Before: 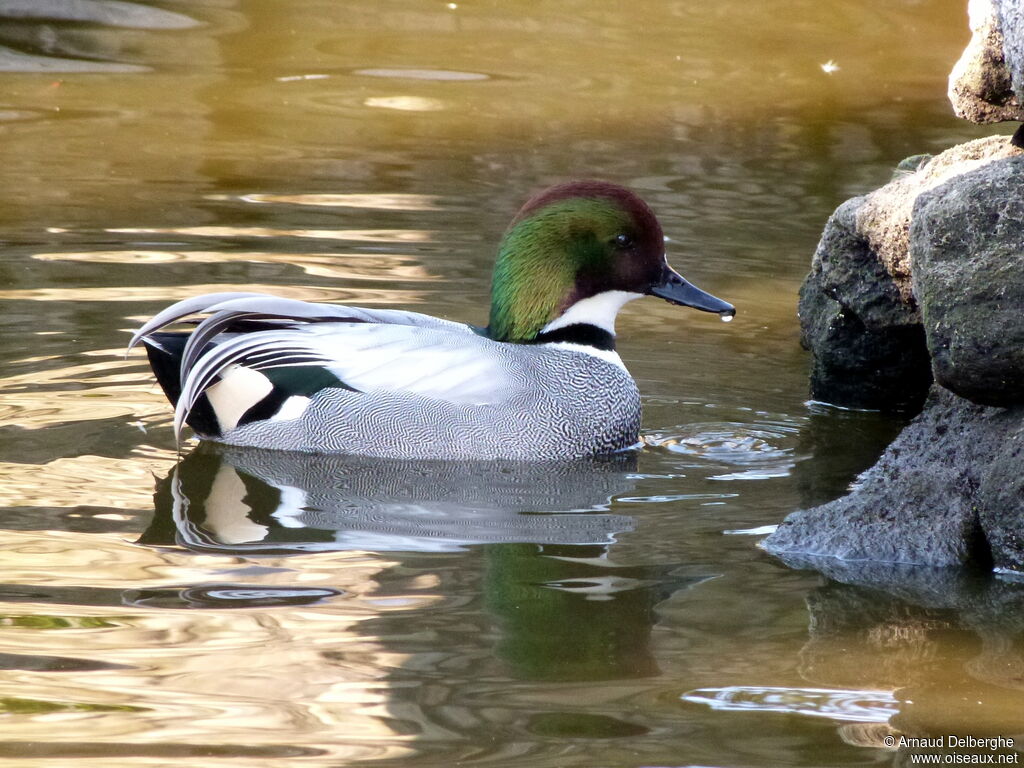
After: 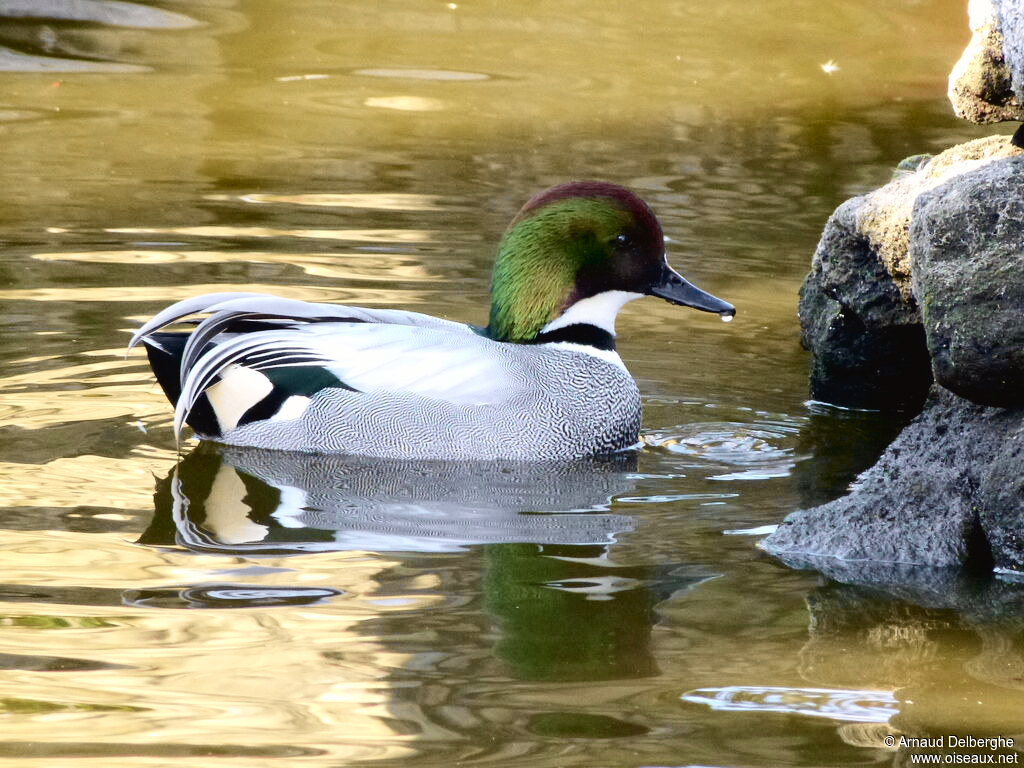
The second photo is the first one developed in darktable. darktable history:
tone curve: curves: ch0 [(0, 0.024) (0.049, 0.038) (0.176, 0.162) (0.33, 0.331) (0.432, 0.475) (0.601, 0.665) (0.843, 0.876) (1, 1)]; ch1 [(0, 0) (0.339, 0.358) (0.445, 0.439) (0.476, 0.47) (0.504, 0.504) (0.53, 0.511) (0.557, 0.558) (0.627, 0.635) (0.728, 0.746) (1, 1)]; ch2 [(0, 0) (0.327, 0.324) (0.417, 0.44) (0.46, 0.453) (0.502, 0.504) (0.526, 0.52) (0.54, 0.564) (0.606, 0.626) (0.76, 0.75) (1, 1)], color space Lab, independent channels, preserve colors none
contrast brightness saturation: contrast 0.098, brightness 0.027, saturation 0.087
